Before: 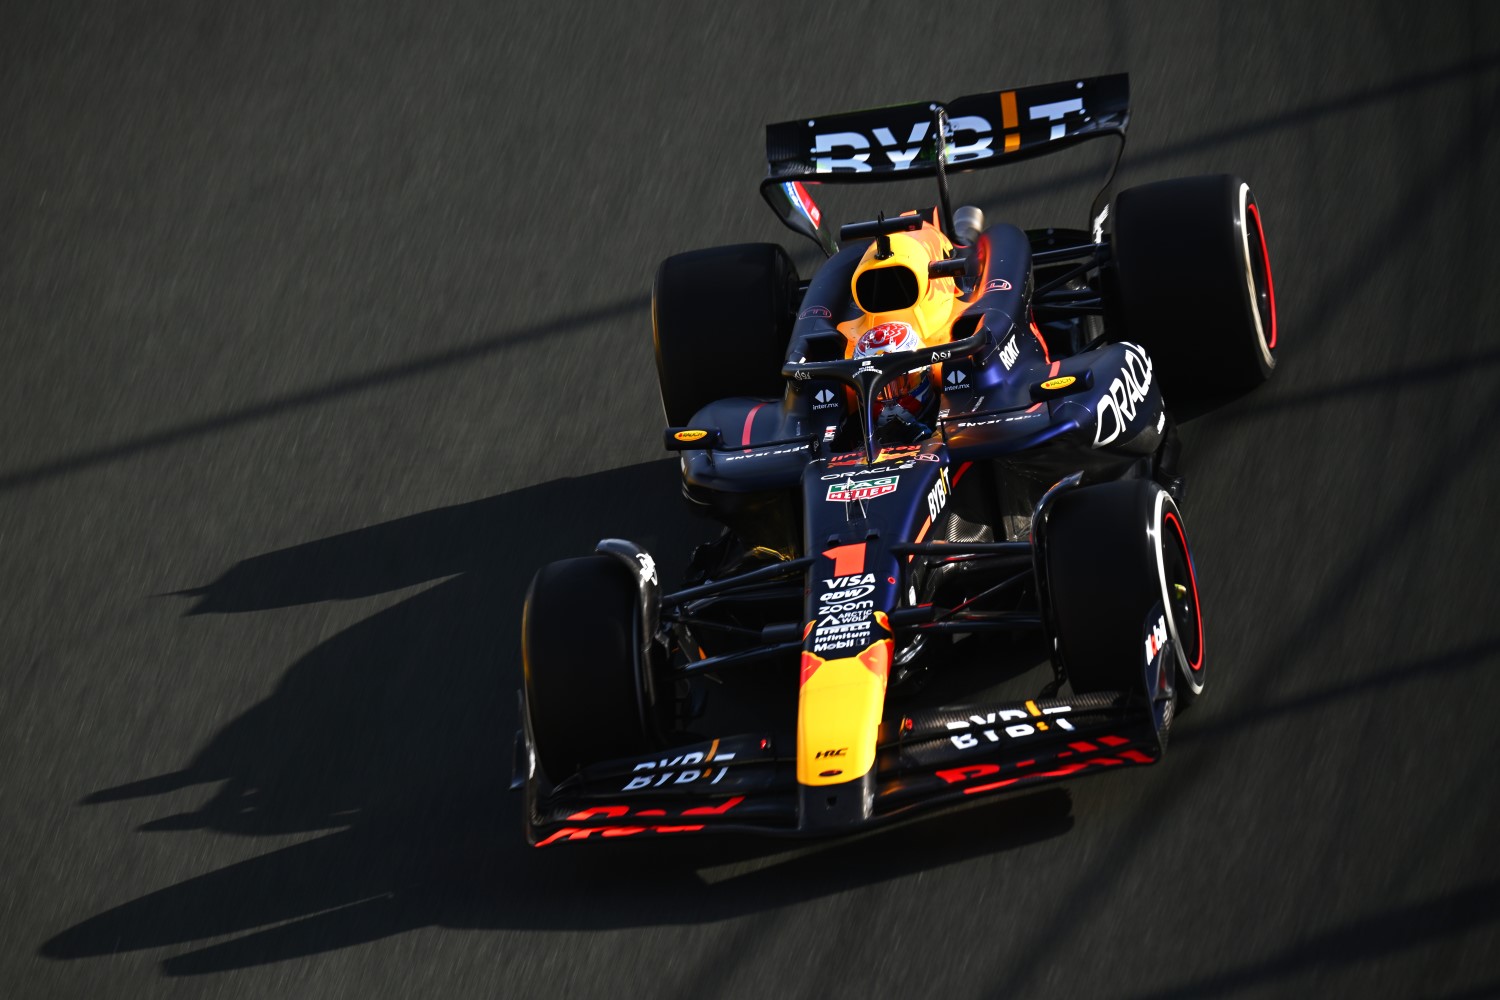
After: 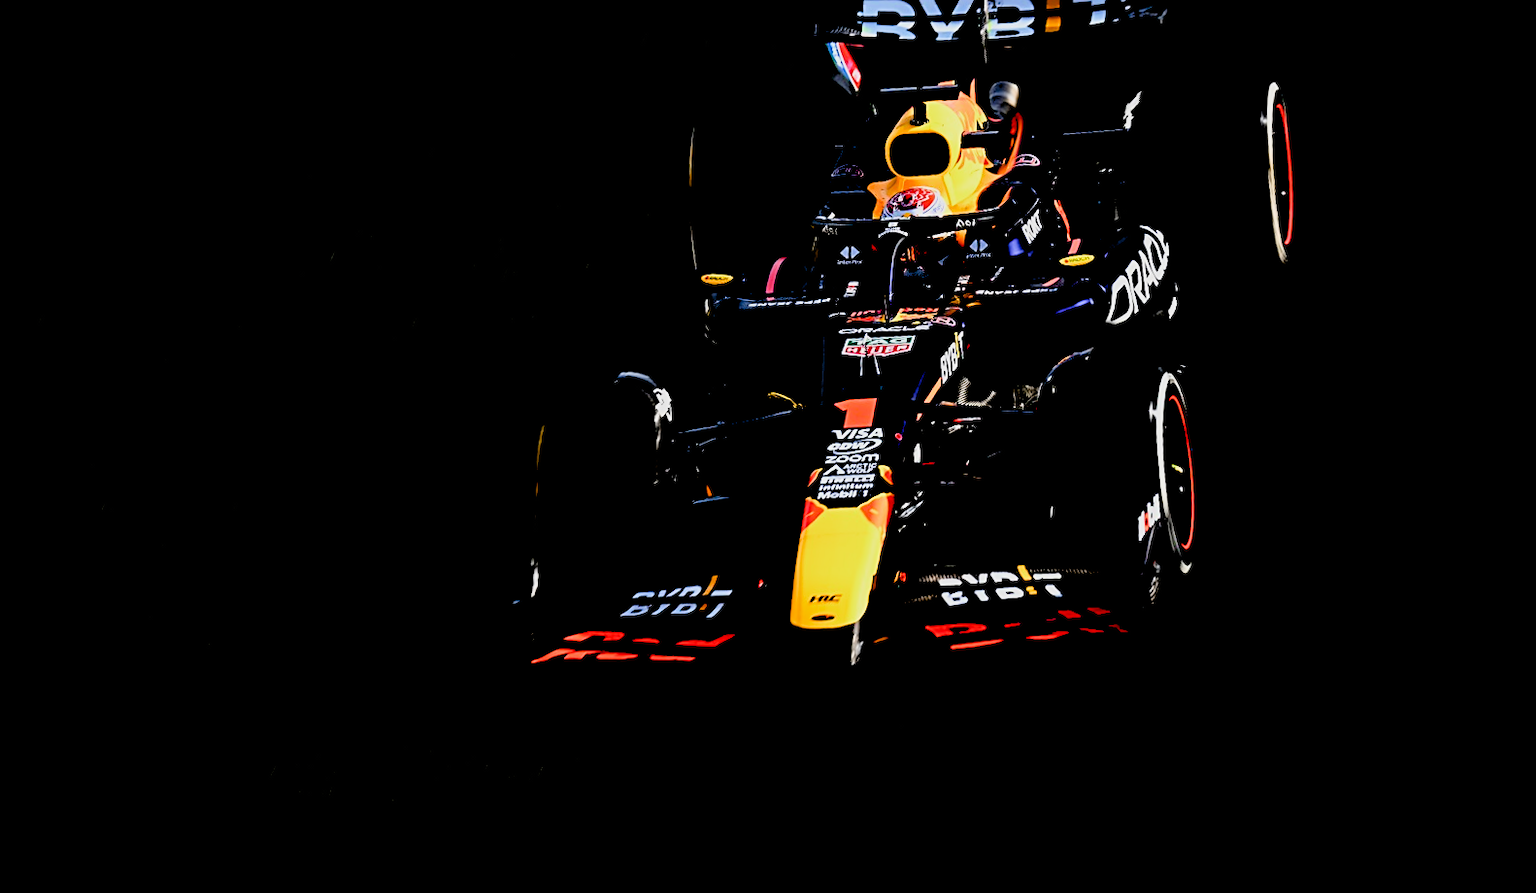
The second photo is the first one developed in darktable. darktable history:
sharpen: on, module defaults
crop and rotate: top 18.507%
exposure: black level correction 0.056, exposure -0.039 EV, compensate highlight preservation false
rotate and perspective: rotation 5.12°, automatic cropping off
rgb levels: levels [[0.013, 0.434, 0.89], [0, 0.5, 1], [0, 0.5, 1]]
filmic rgb: black relative exposure -11.88 EV, white relative exposure 5.43 EV, threshold 3 EV, hardness 4.49, latitude 50%, contrast 1.14, color science v5 (2021), contrast in shadows safe, contrast in highlights safe, enable highlight reconstruction true
